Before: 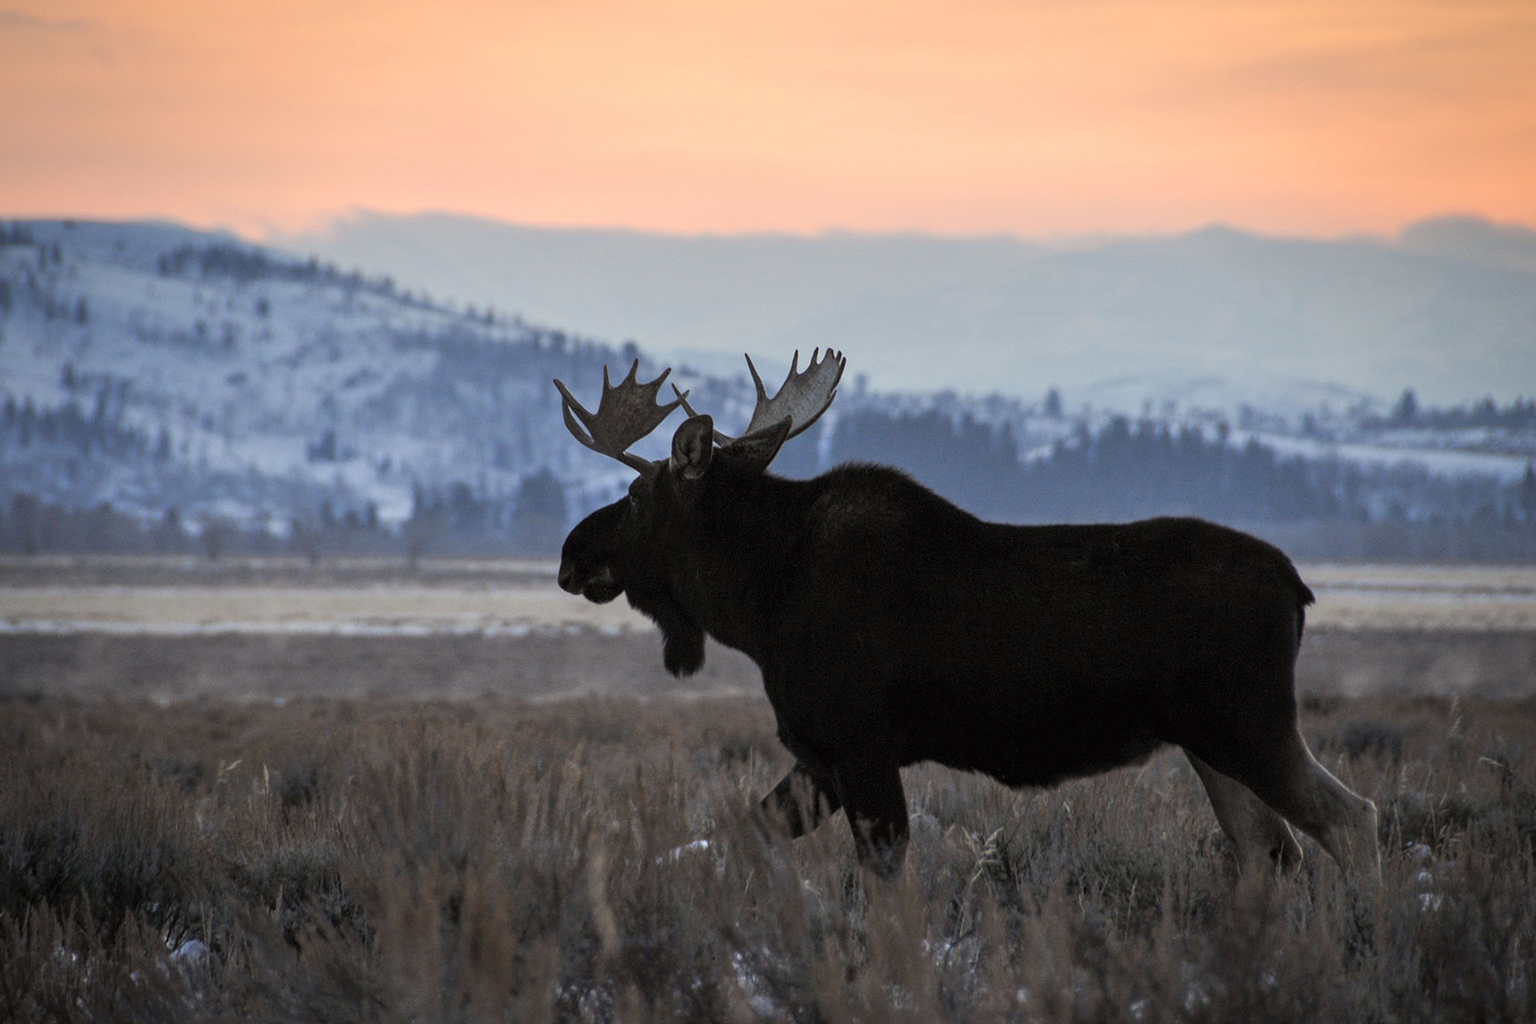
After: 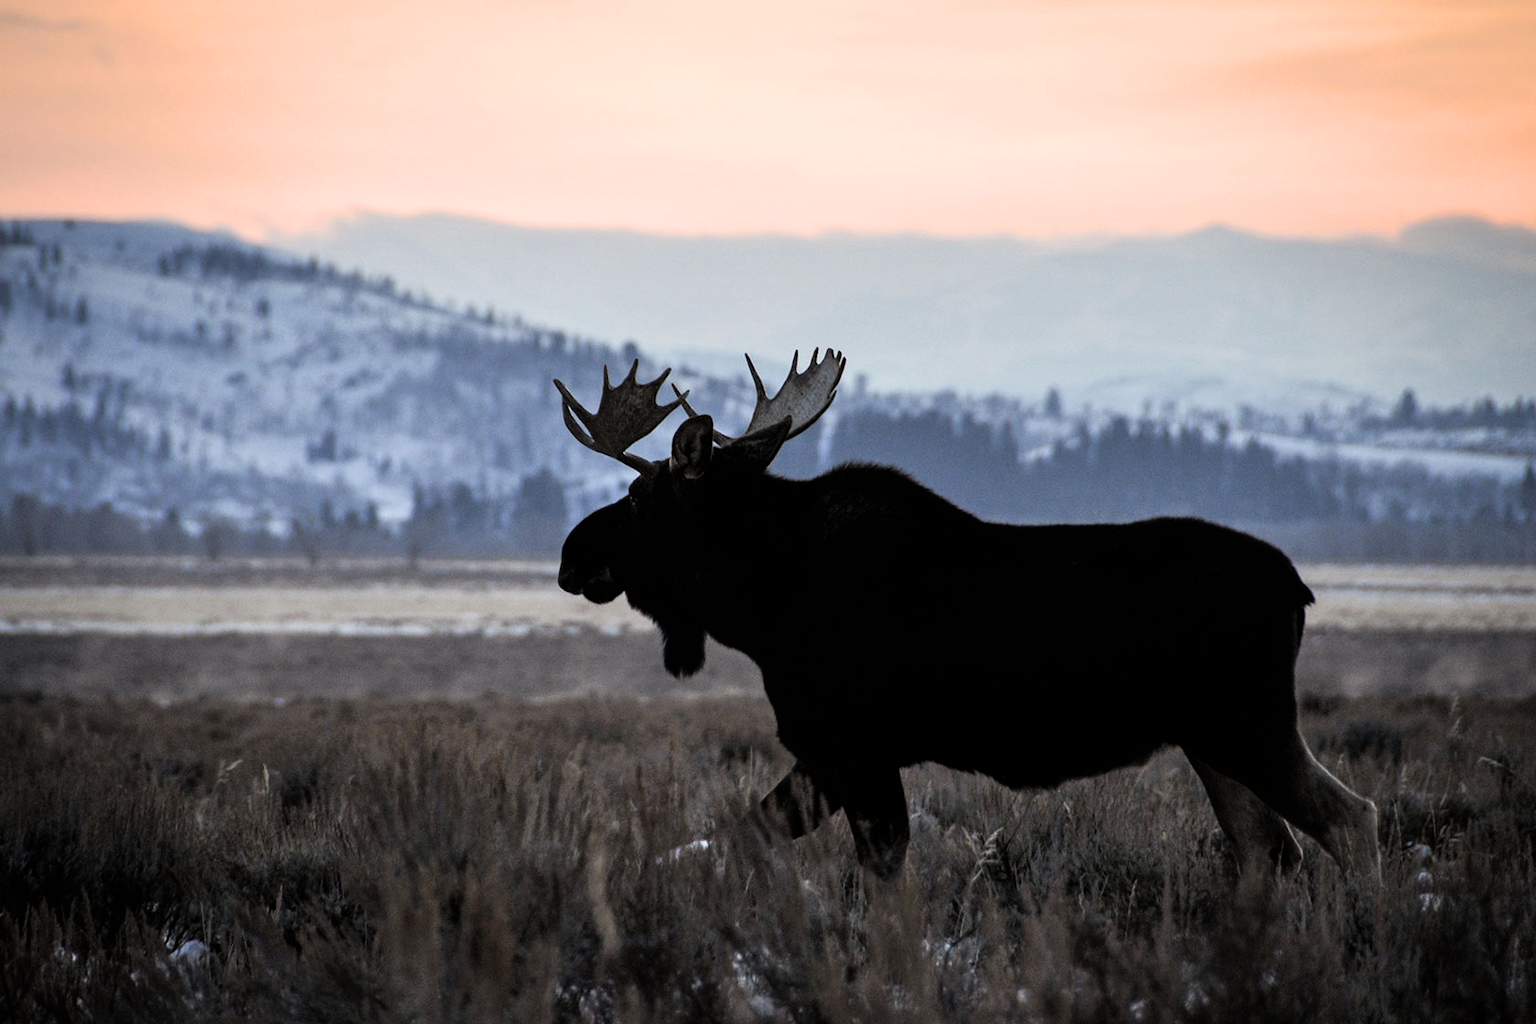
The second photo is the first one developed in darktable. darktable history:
filmic rgb: black relative exposure -6.38 EV, white relative exposure 2.43 EV, threshold 3.02 EV, target white luminance 99.934%, hardness 5.3, latitude 0.974%, contrast 1.421, highlights saturation mix 3.03%, color science v6 (2022), enable highlight reconstruction true
tone equalizer: -7 EV 0.205 EV, -6 EV 0.098 EV, -5 EV 0.107 EV, -4 EV 0.057 EV, -2 EV -0.031 EV, -1 EV -0.037 EV, +0 EV -0.074 EV, edges refinement/feathering 500, mask exposure compensation -1.57 EV, preserve details no
